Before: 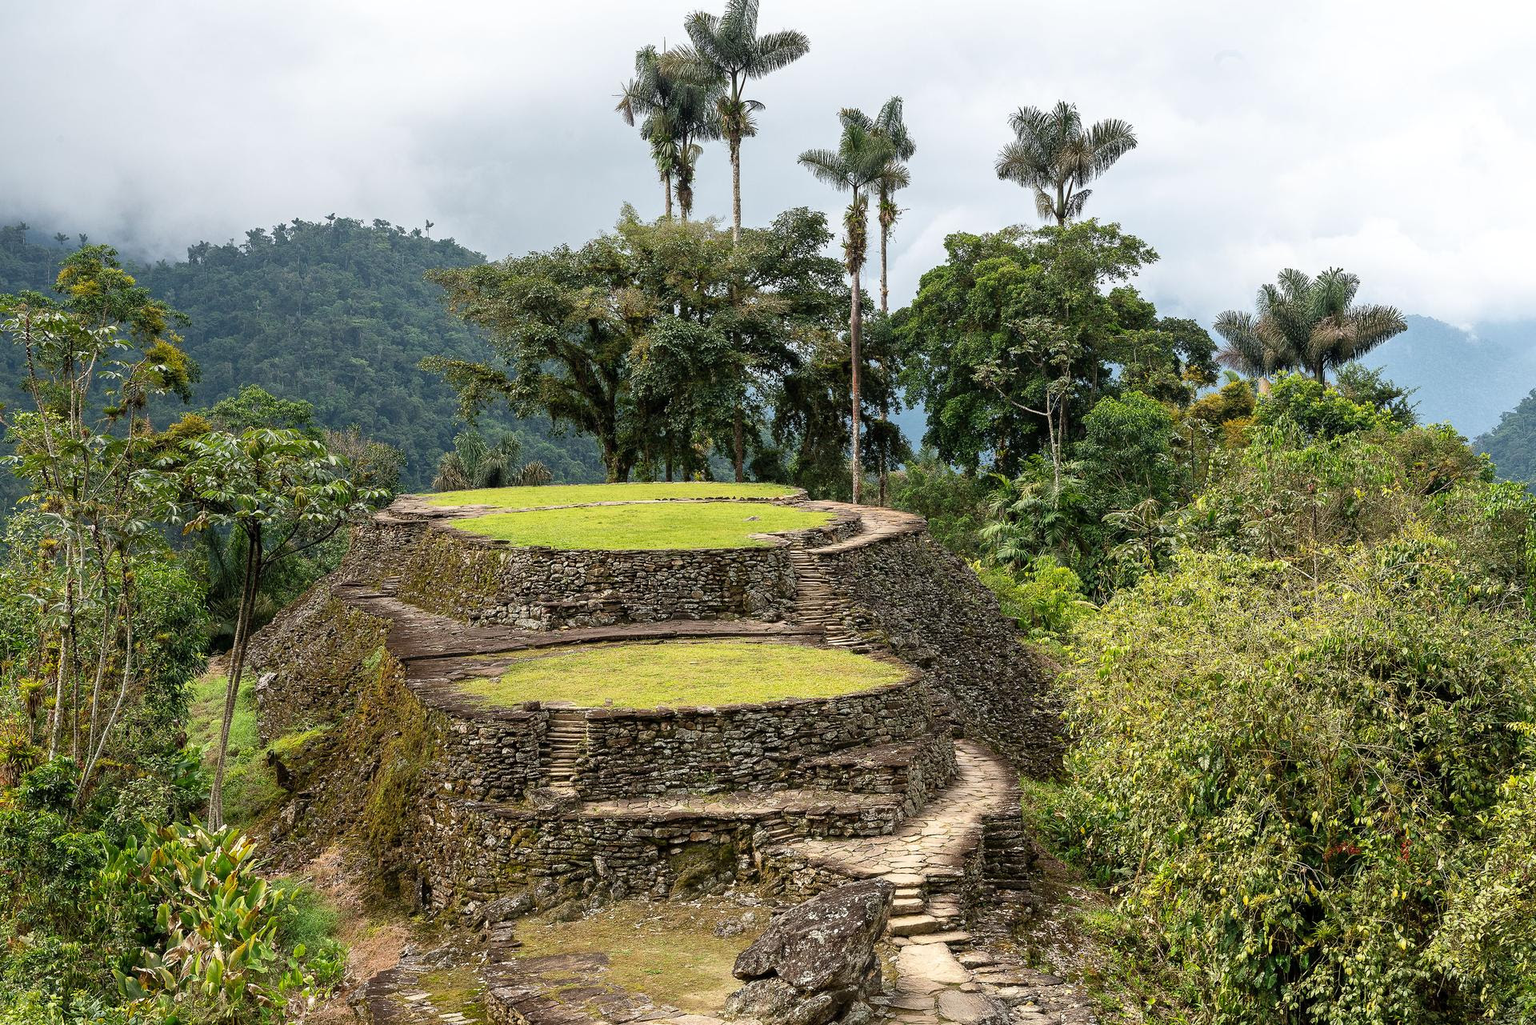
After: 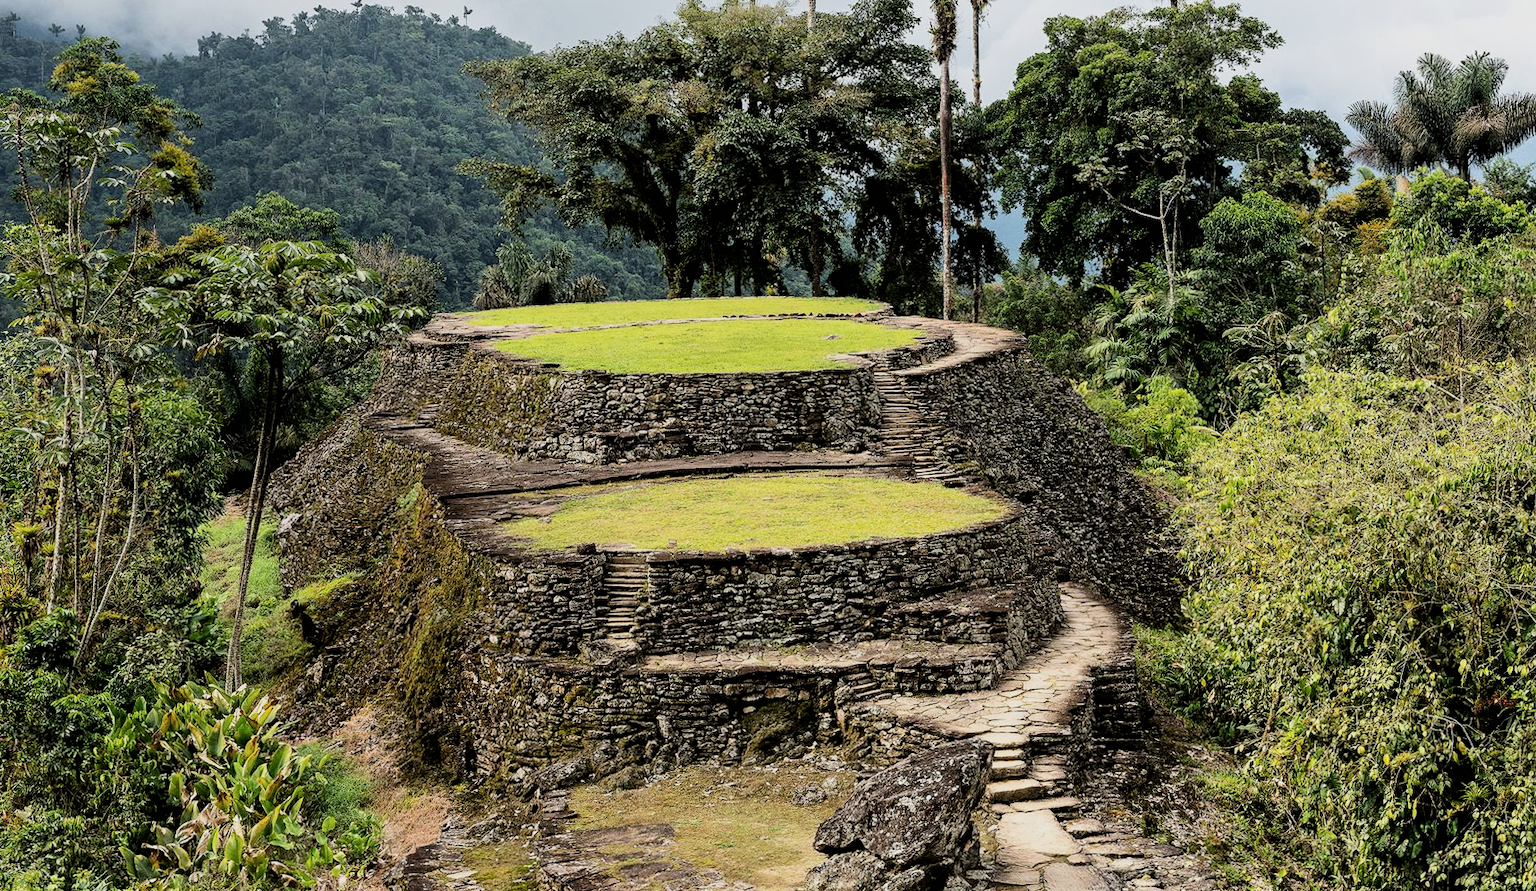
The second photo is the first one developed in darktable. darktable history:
crop: top 20.916%, right 9.437%, bottom 0.316%
filmic rgb: black relative exposure -5 EV, hardness 2.88, contrast 1.4, highlights saturation mix -30%
rotate and perspective: rotation -0.45°, automatic cropping original format, crop left 0.008, crop right 0.992, crop top 0.012, crop bottom 0.988
